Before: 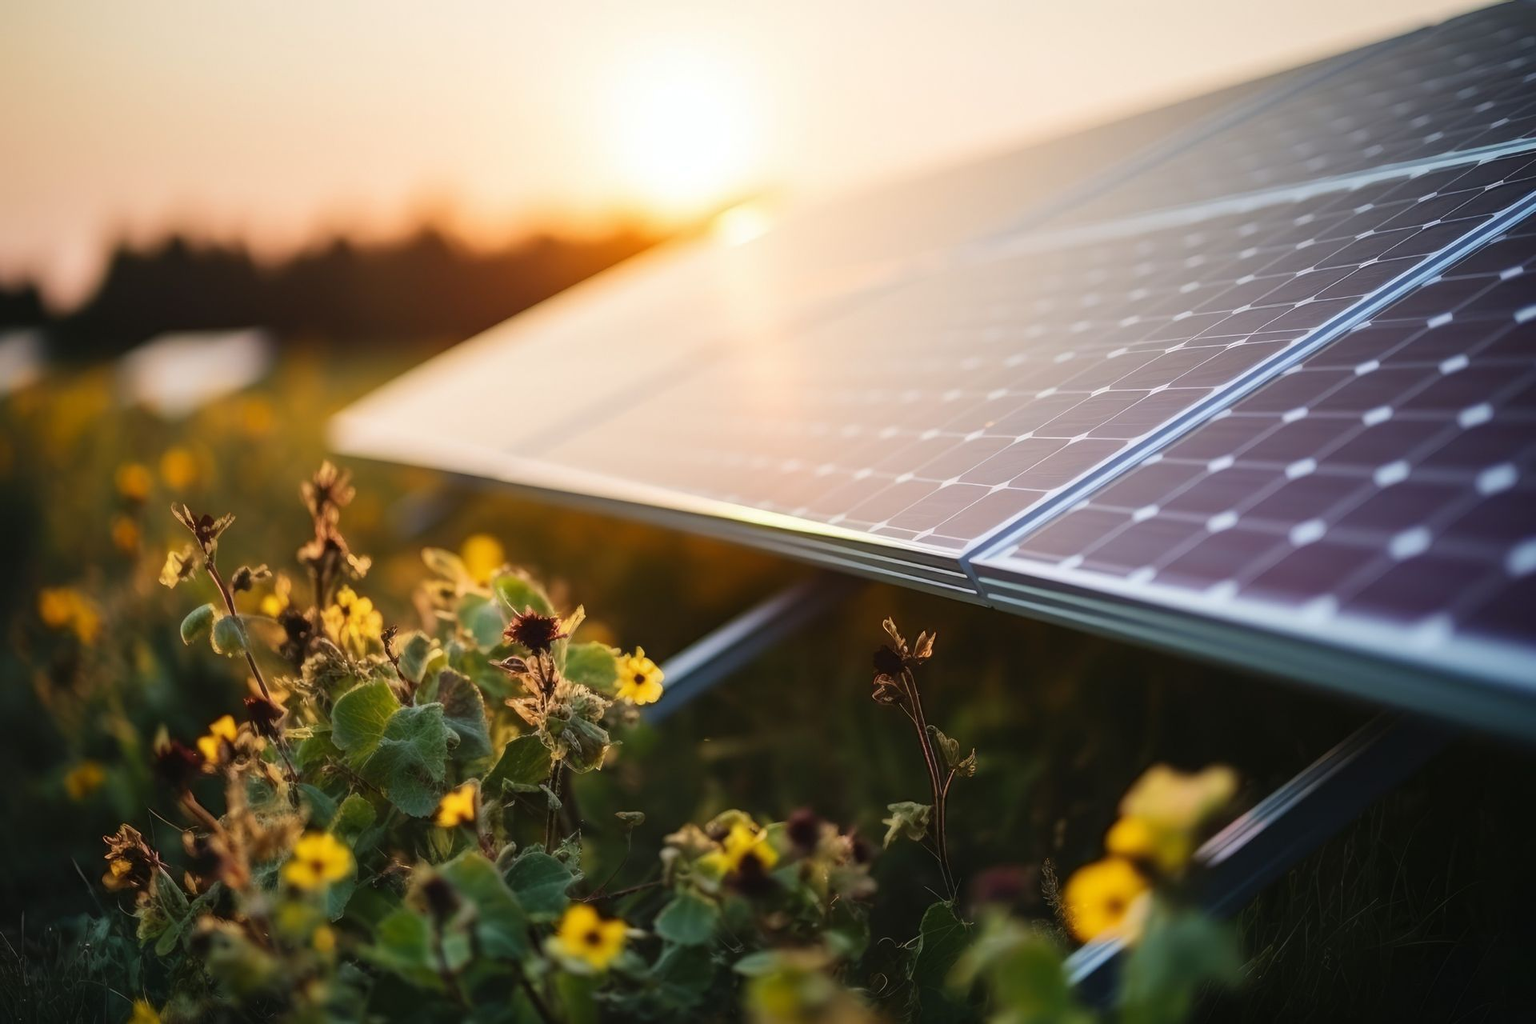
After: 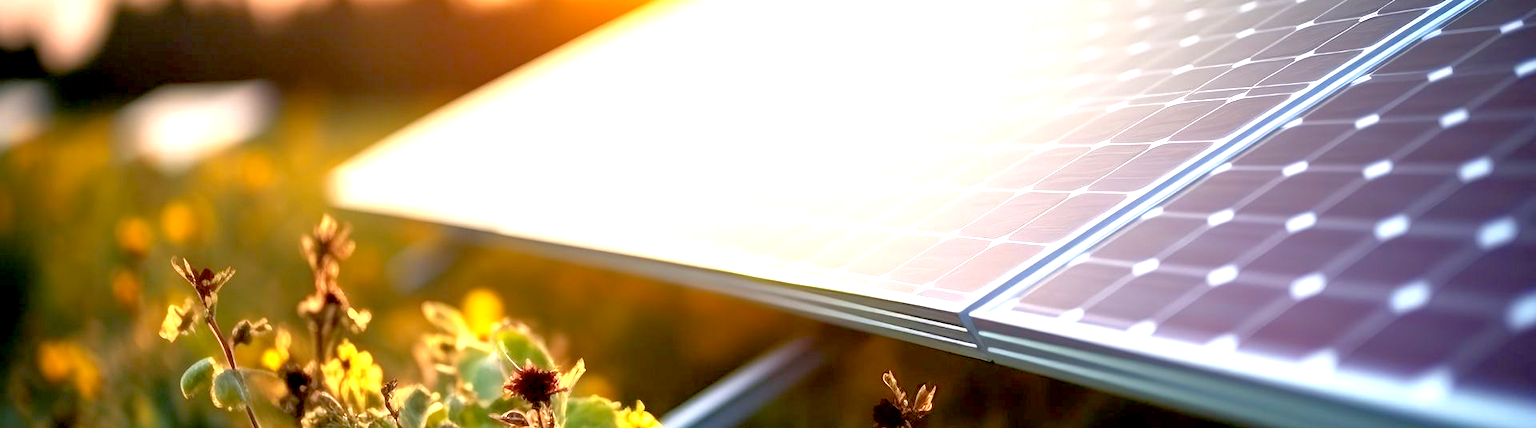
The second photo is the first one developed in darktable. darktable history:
exposure: black level correction 0.008, exposure 1.436 EV, compensate highlight preservation false
crop and rotate: top 24.112%, bottom 34.037%
tone equalizer: -8 EV 0.264 EV, -7 EV 0.455 EV, -6 EV 0.449 EV, -5 EV 0.286 EV, -3 EV -0.26 EV, -2 EV -0.431 EV, -1 EV -0.402 EV, +0 EV -0.269 EV, edges refinement/feathering 500, mask exposure compensation -1.57 EV, preserve details no
